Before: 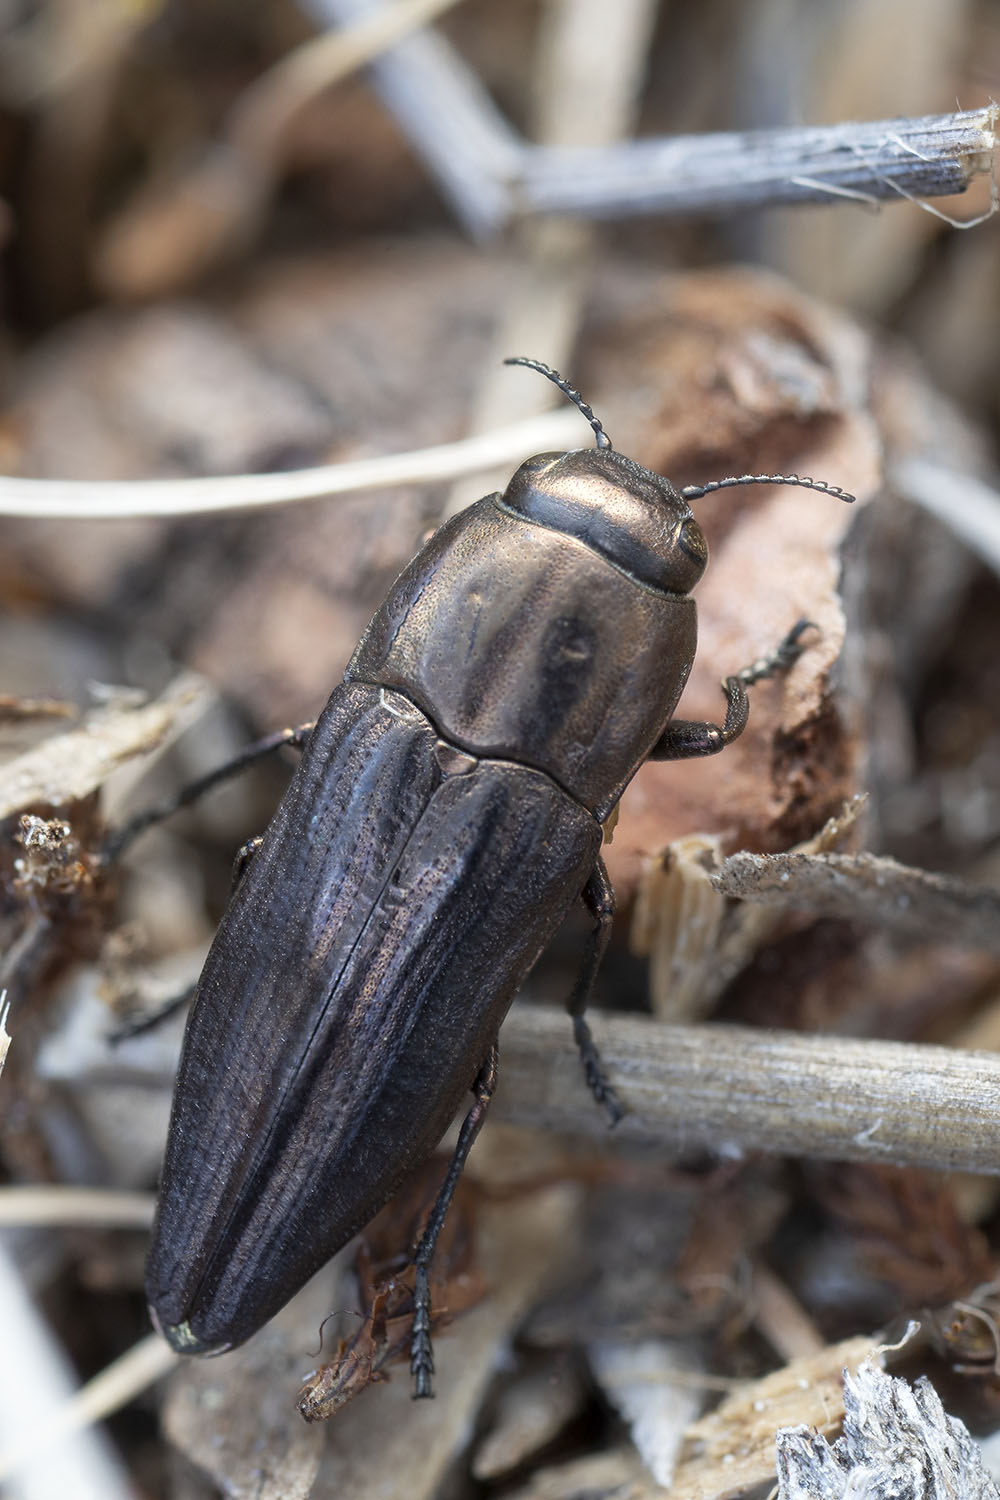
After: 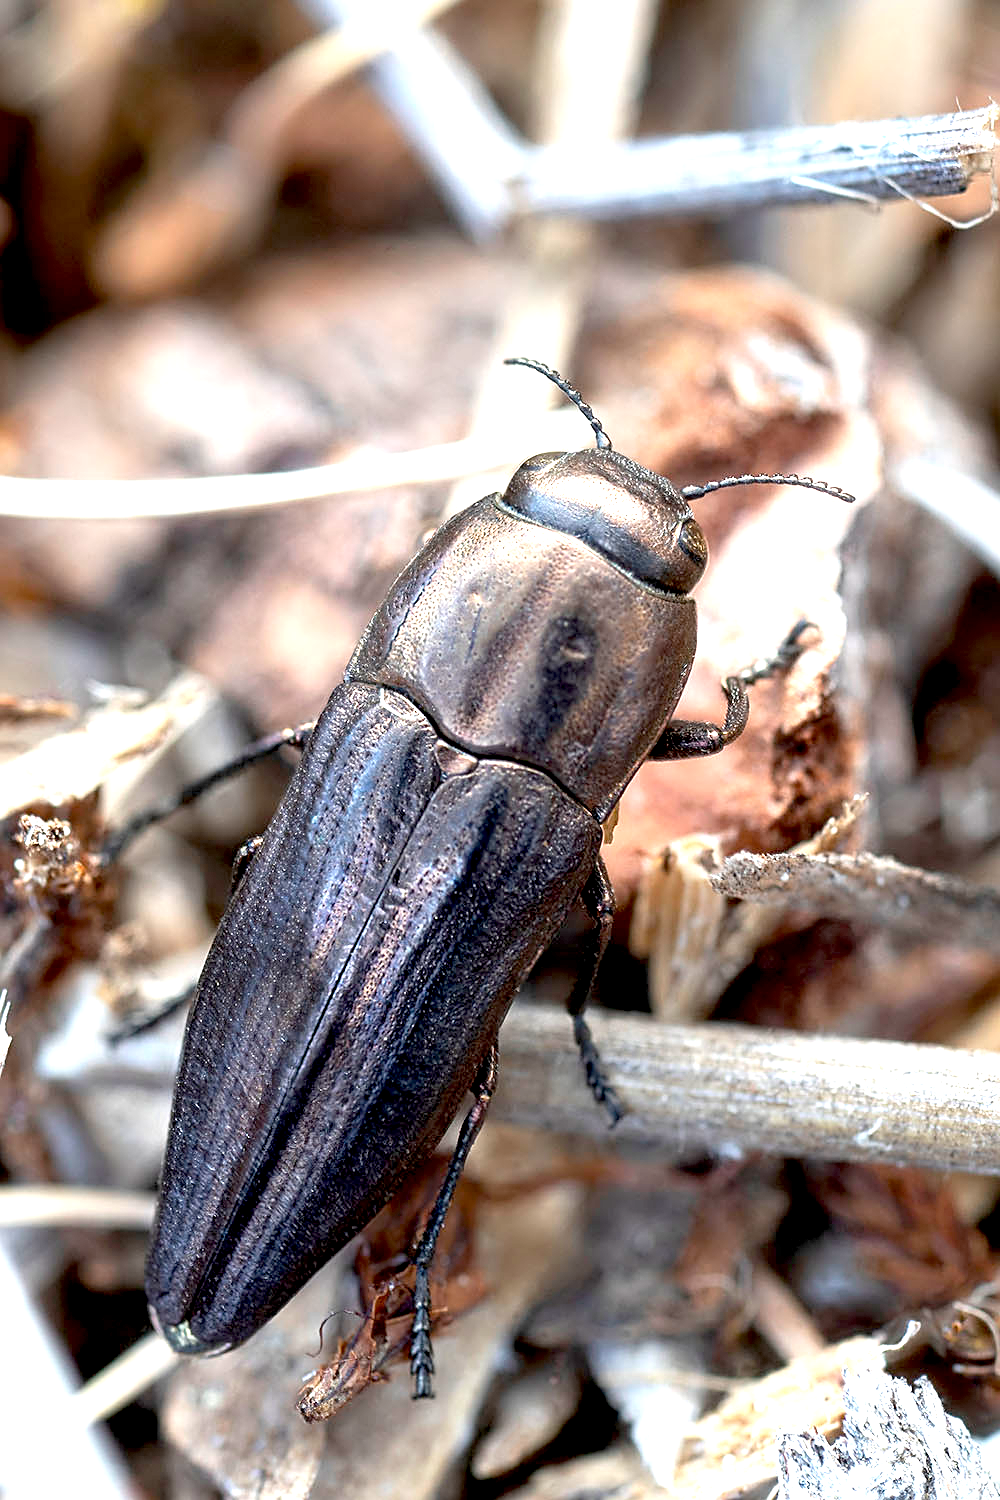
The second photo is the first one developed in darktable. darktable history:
exposure: black level correction 0.011, exposure 1.088 EV, compensate exposure bias true, compensate highlight preservation false
sharpen: on, module defaults
